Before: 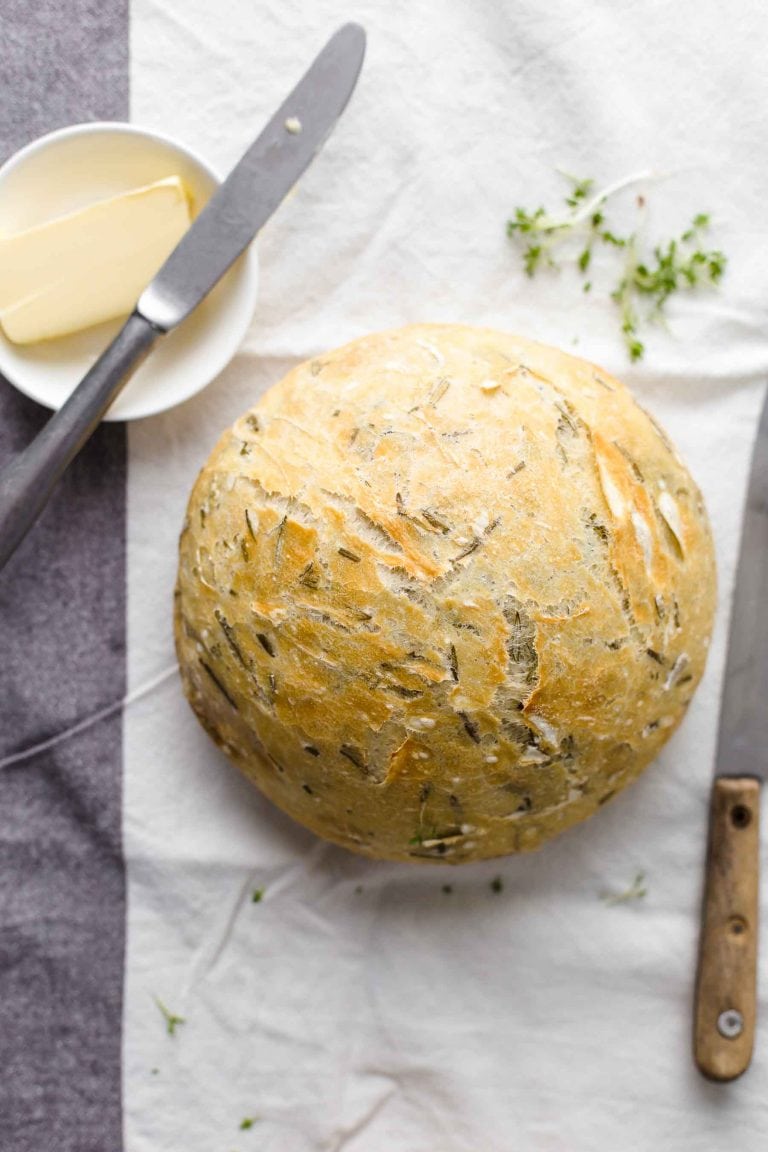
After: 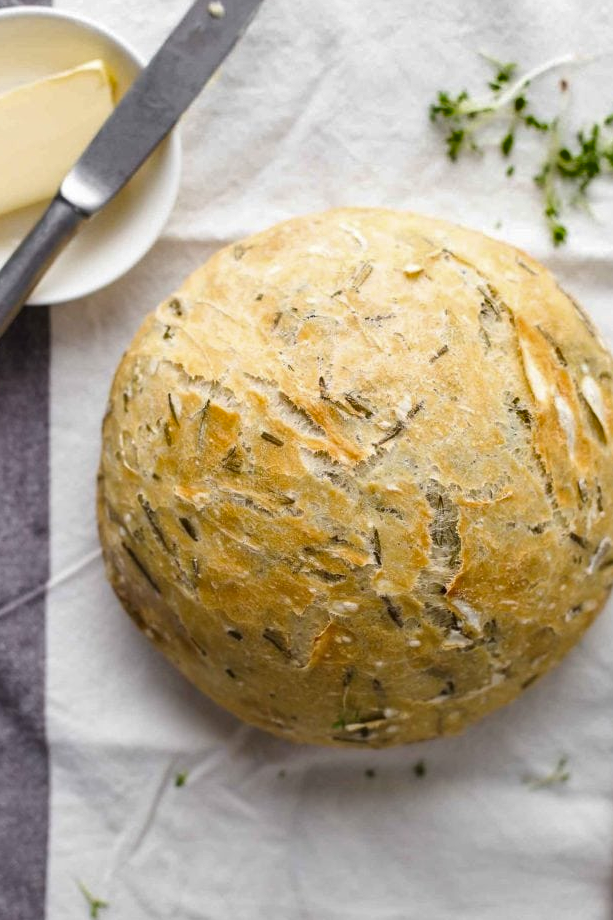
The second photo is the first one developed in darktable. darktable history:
crop and rotate: left 10.071%, top 10.071%, right 10.02%, bottom 10.02%
shadows and highlights: soften with gaussian
